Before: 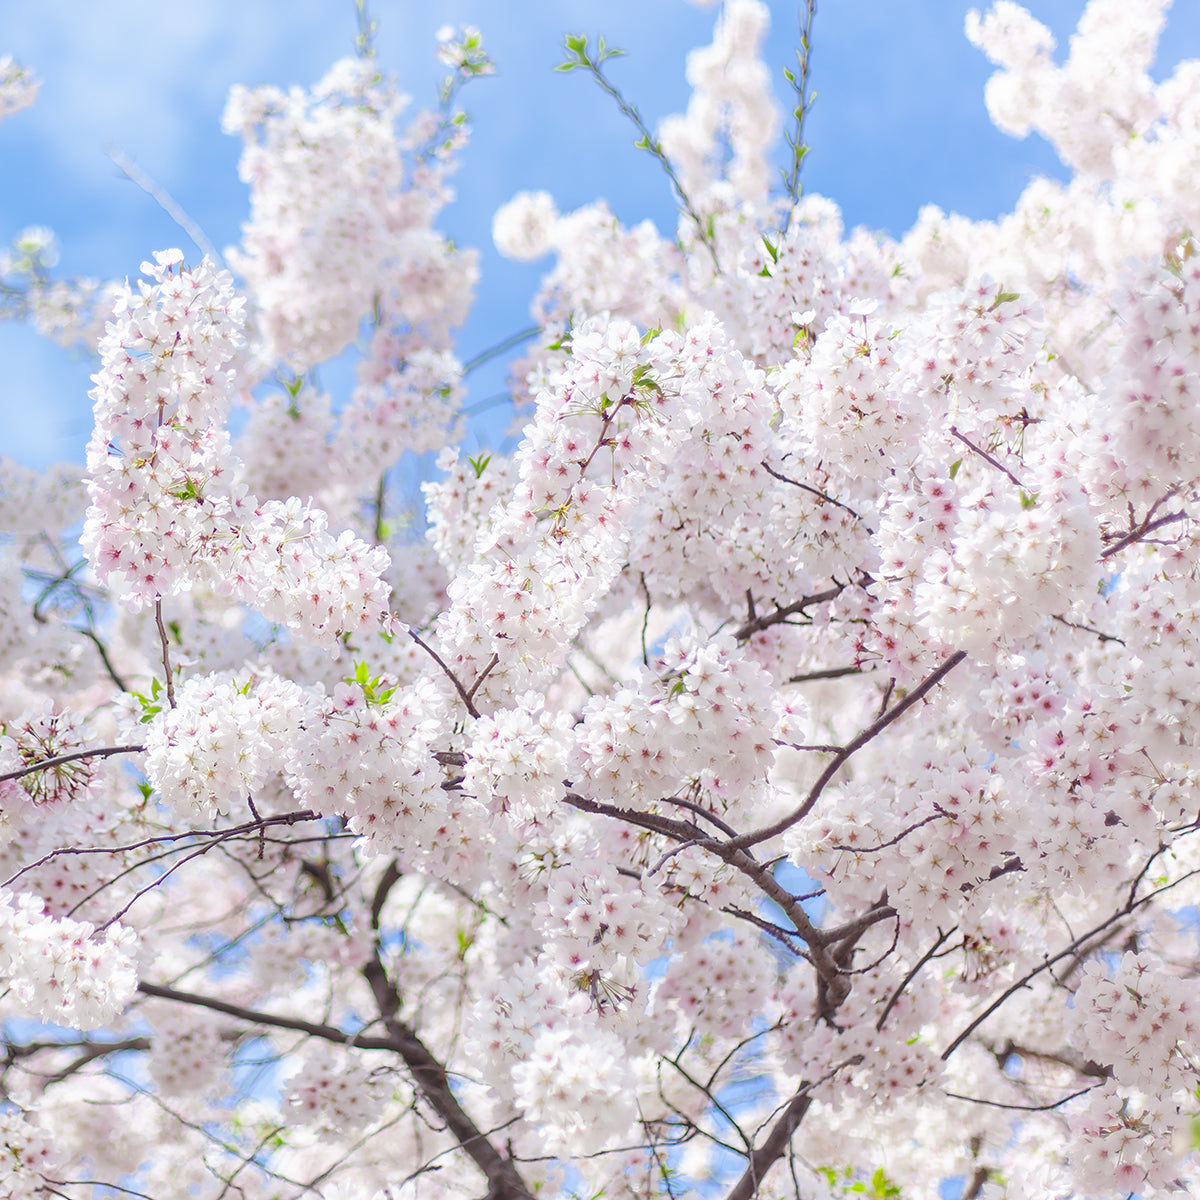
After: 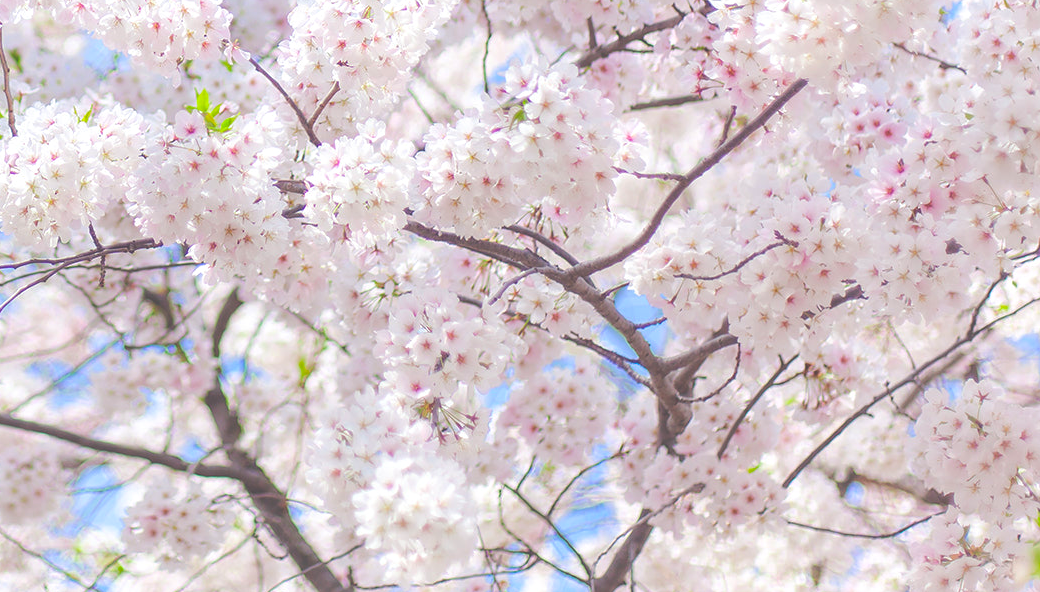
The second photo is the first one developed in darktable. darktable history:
exposure: black level correction -0.04, exposure 0.064 EV, compensate highlight preservation false
crop and rotate: left 13.263%, top 47.74%, bottom 2.925%
color balance rgb: power › hue 62.56°, perceptual saturation grading › global saturation 18.107%, perceptual brilliance grading › mid-tones 10.837%, perceptual brilliance grading › shadows 14.767%, global vibrance 20%
